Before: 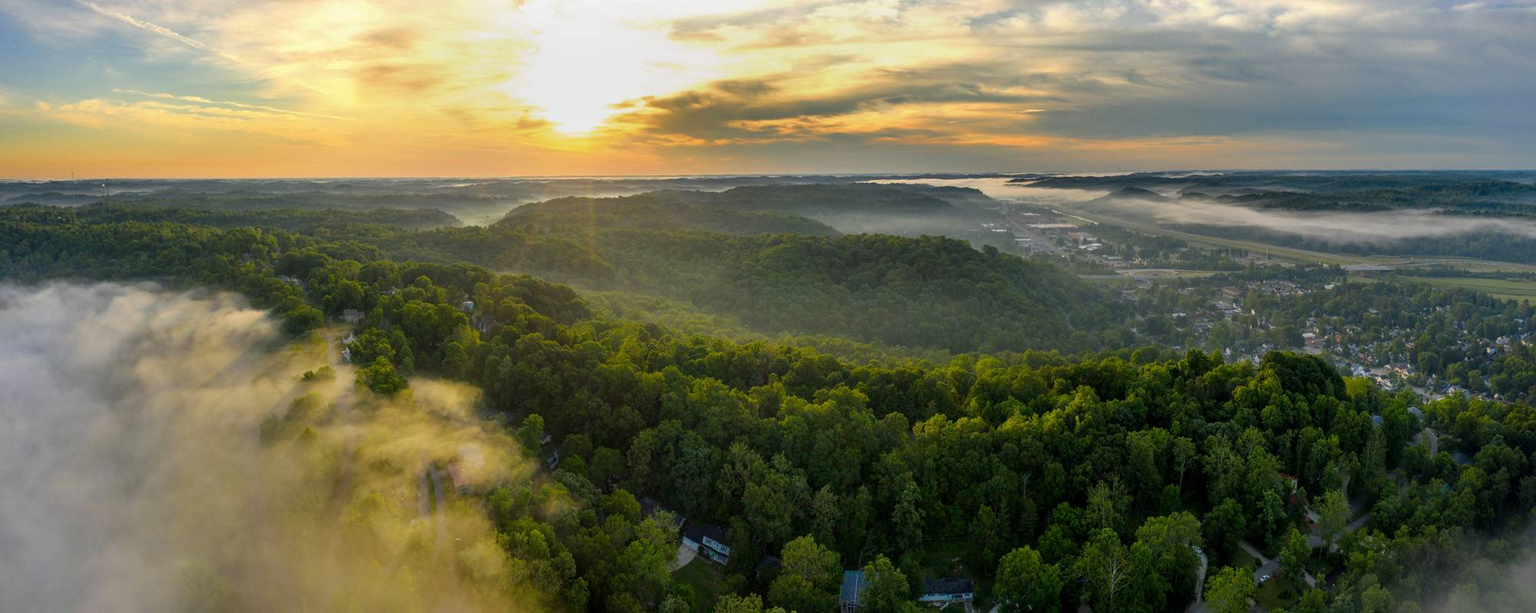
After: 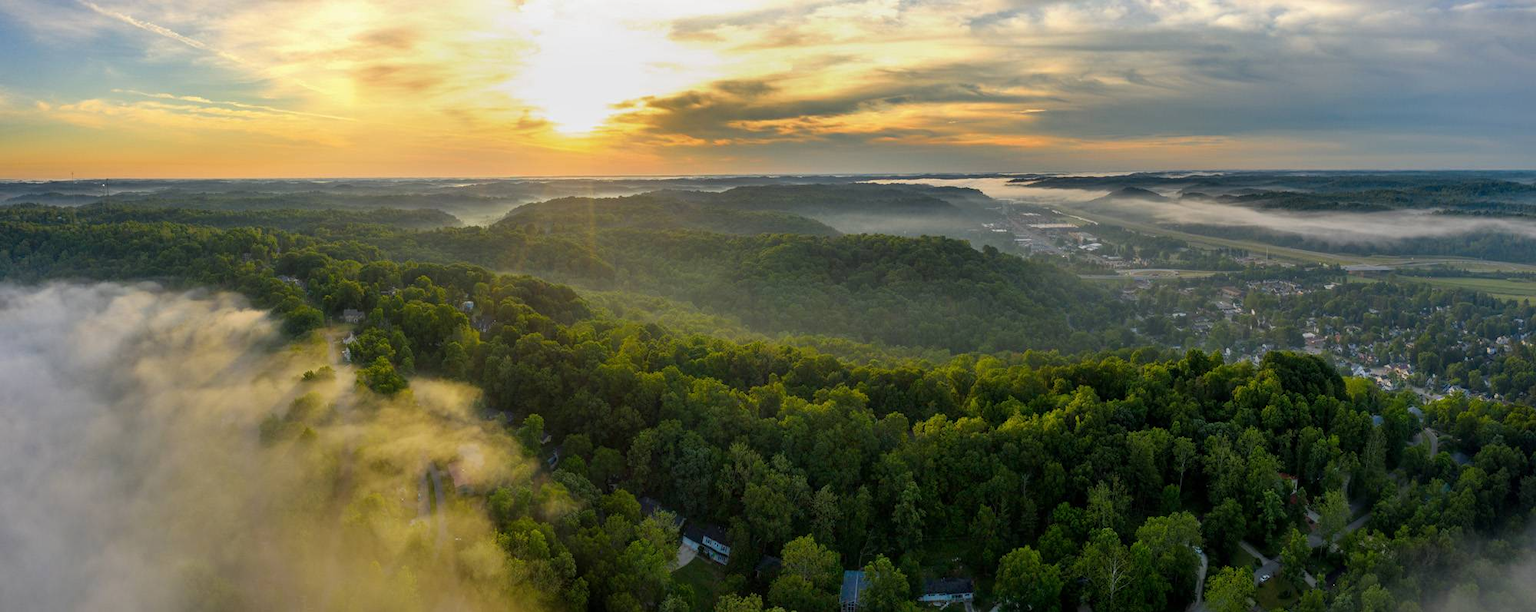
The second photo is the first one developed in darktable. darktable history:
color correction: highlights a* 0.003, highlights b* -0.283
